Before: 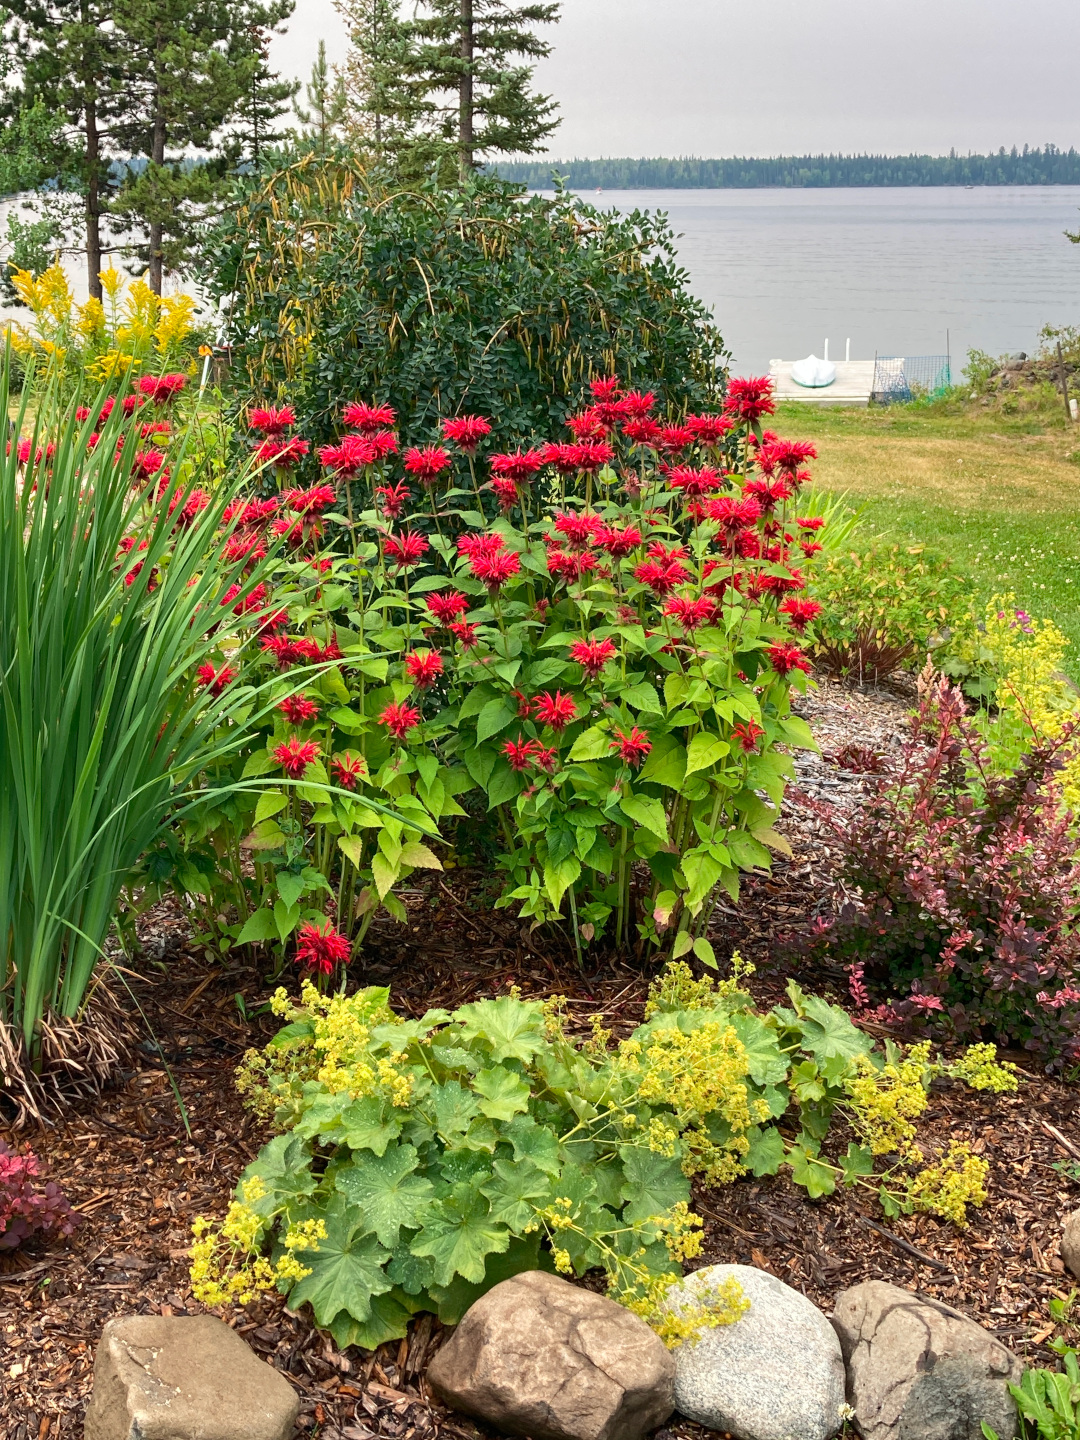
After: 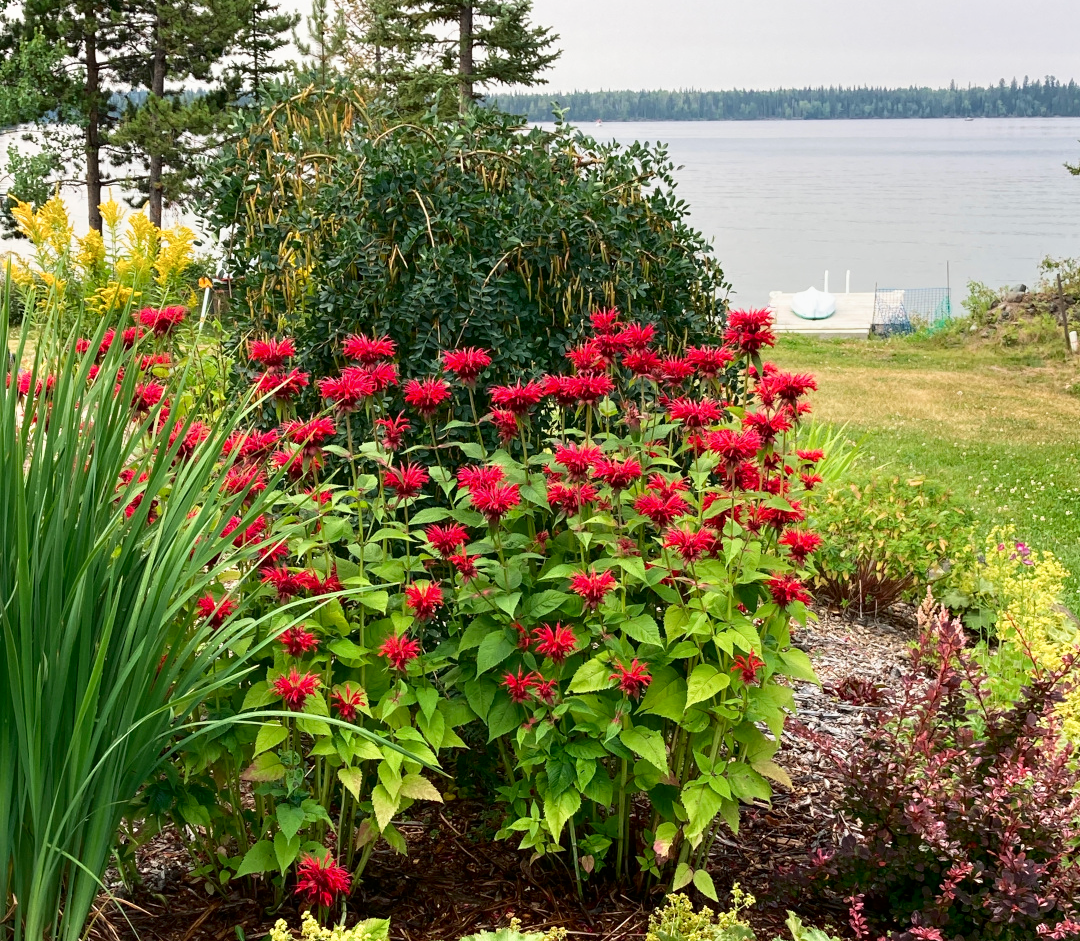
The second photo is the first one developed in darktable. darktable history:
shadows and highlights: shadows -61.33, white point adjustment -5.18, highlights 61.25
crop and rotate: top 4.79%, bottom 29.854%
